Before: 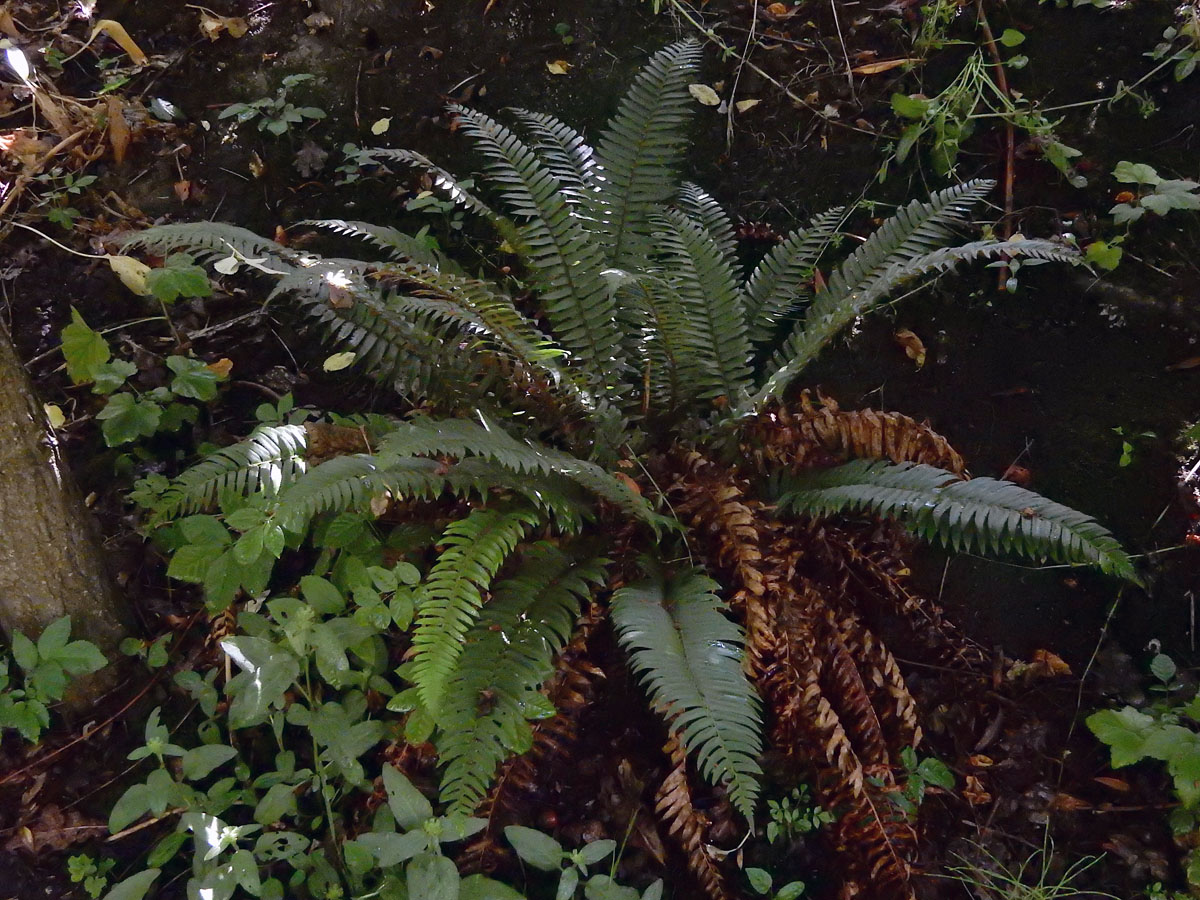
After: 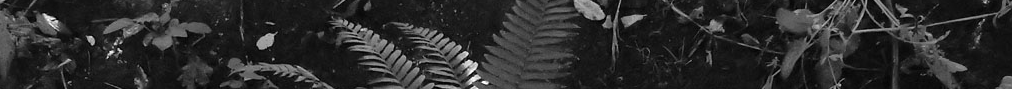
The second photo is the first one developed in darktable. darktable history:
crop and rotate: left 9.644%, top 9.491%, right 6.021%, bottom 80.509%
monochrome: a -3.63, b -0.465
